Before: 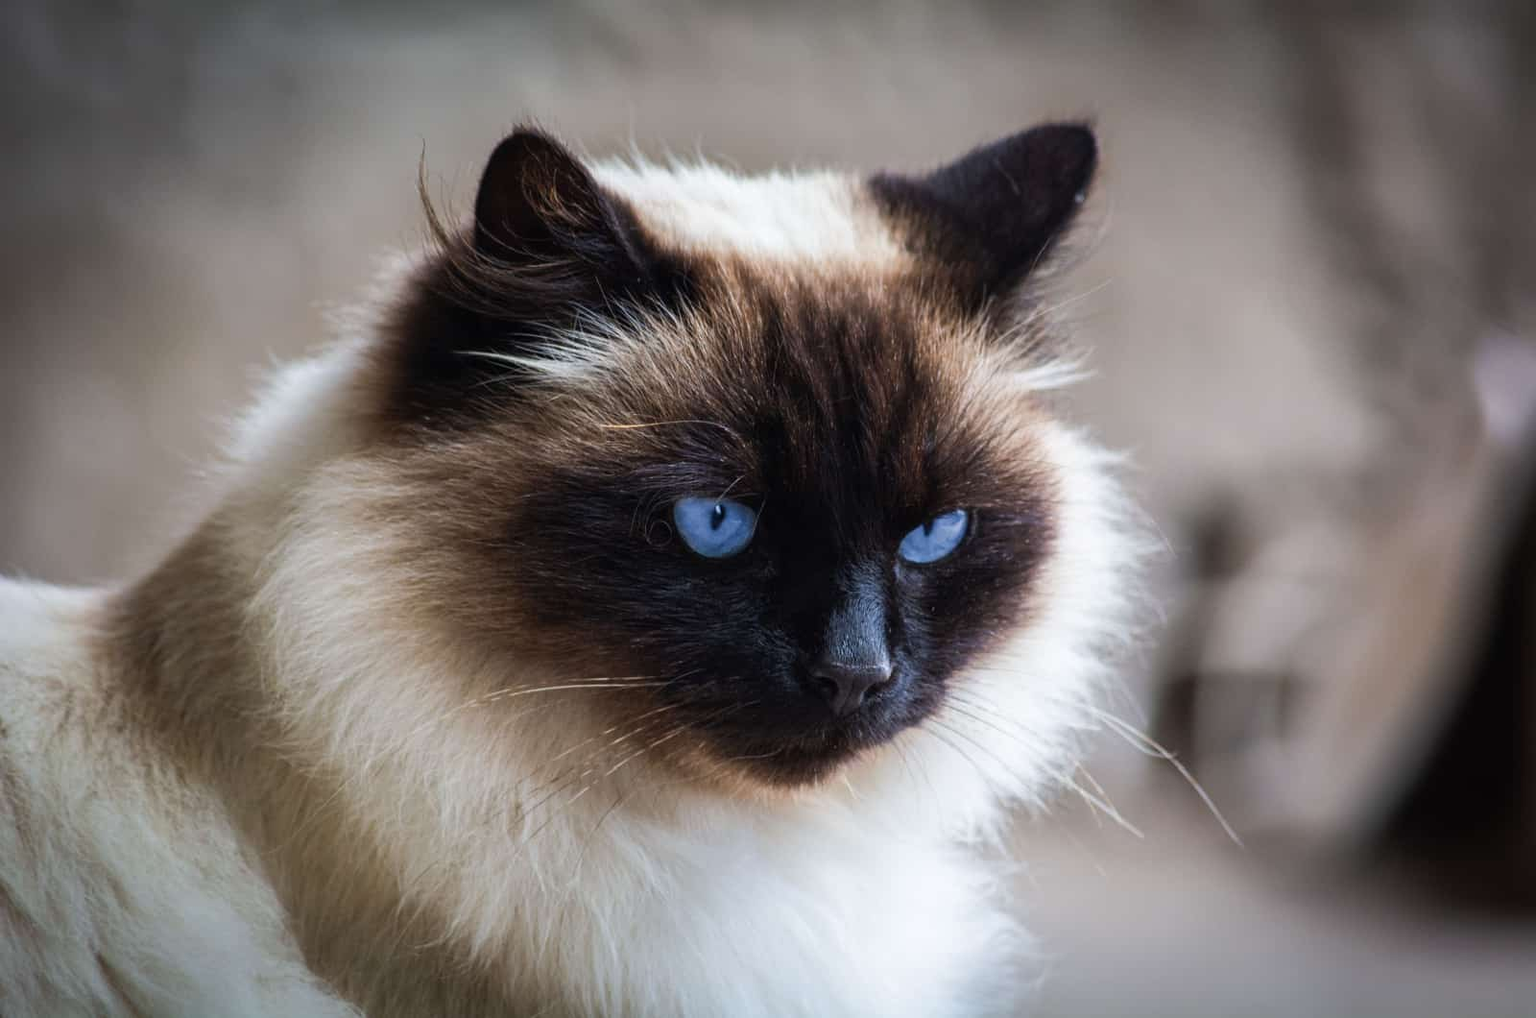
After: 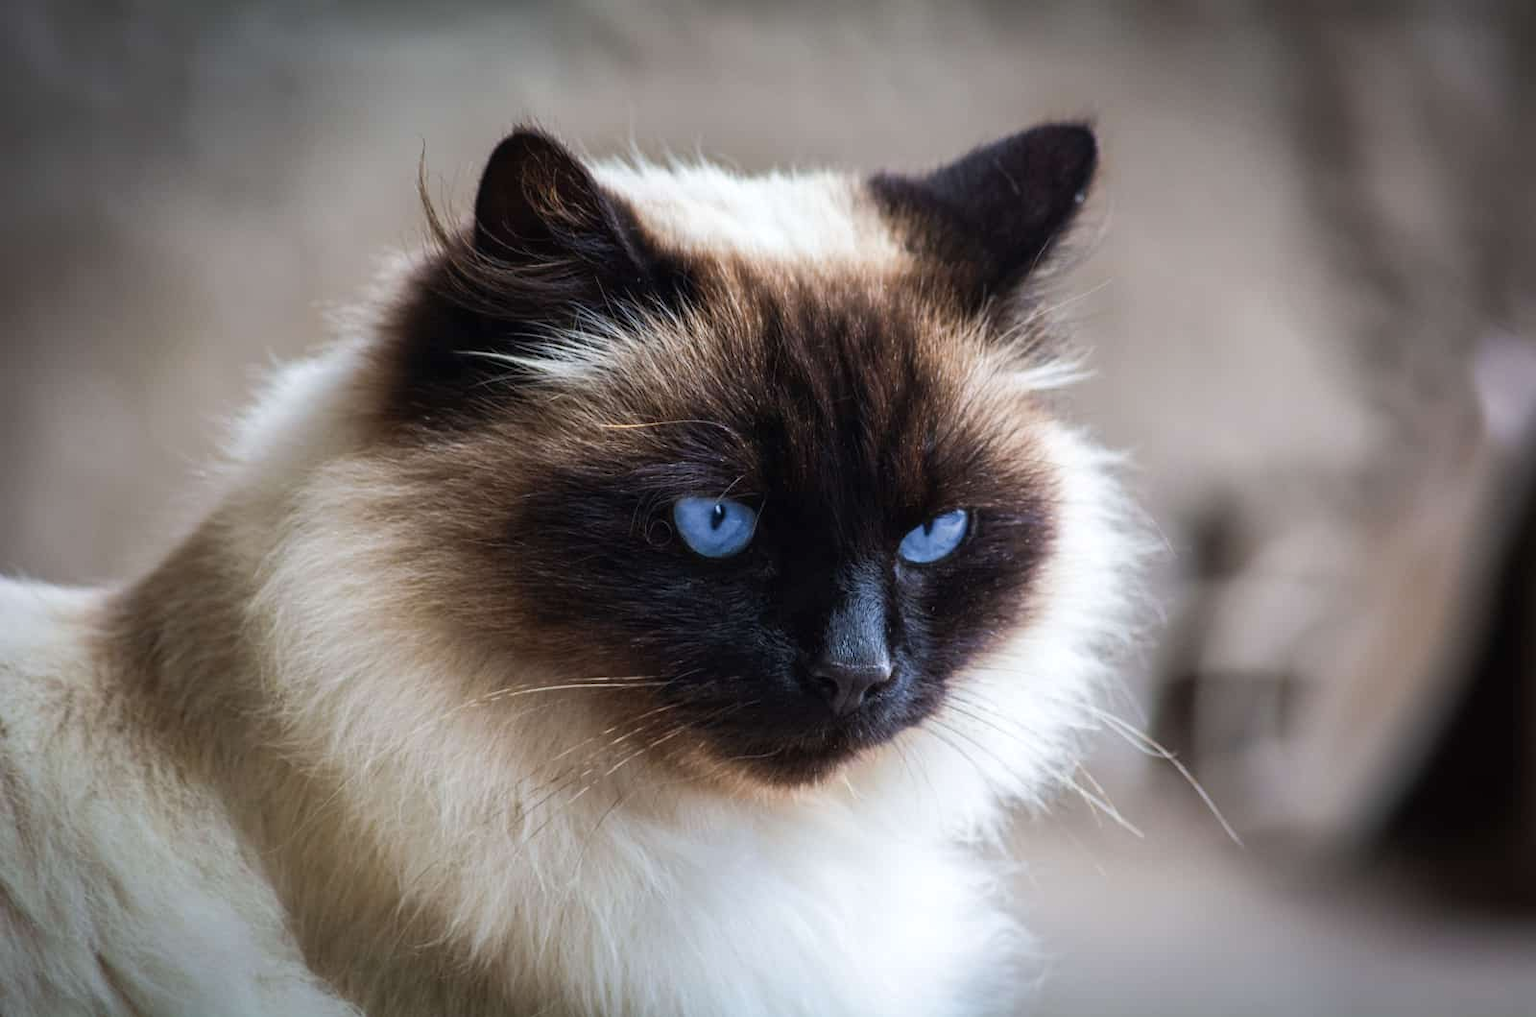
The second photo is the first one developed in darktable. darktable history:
exposure: exposure 0.086 EV, compensate highlight preservation false
